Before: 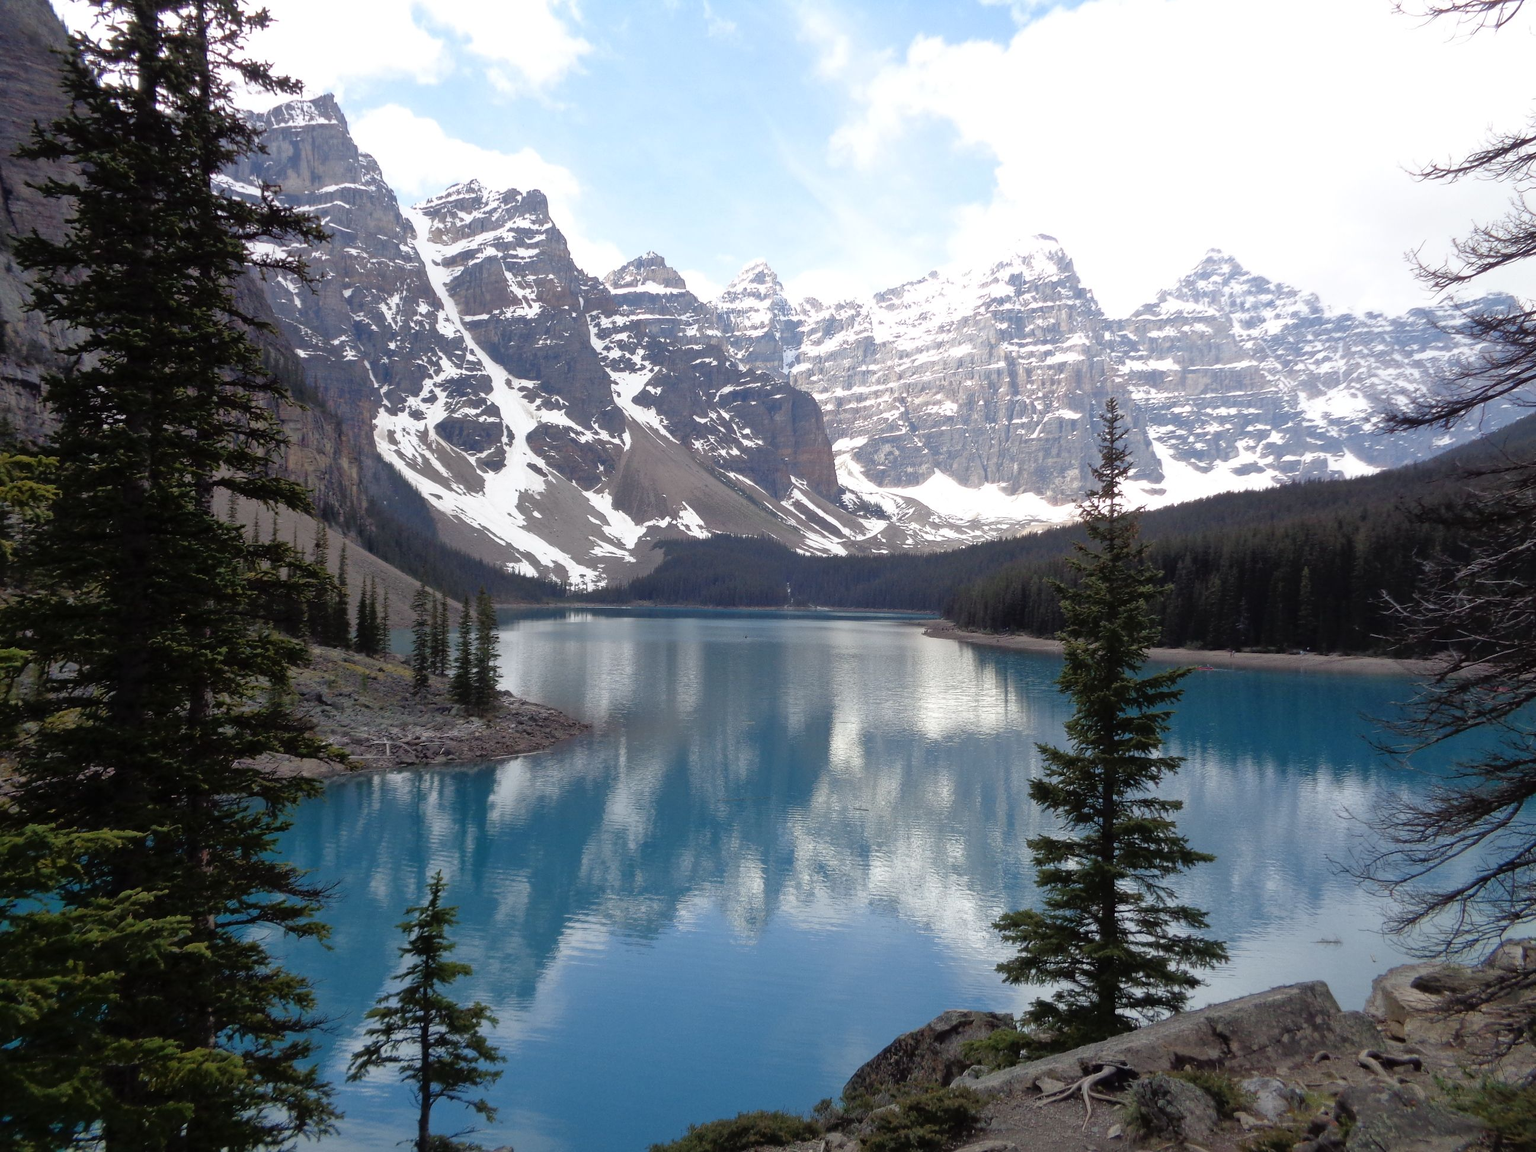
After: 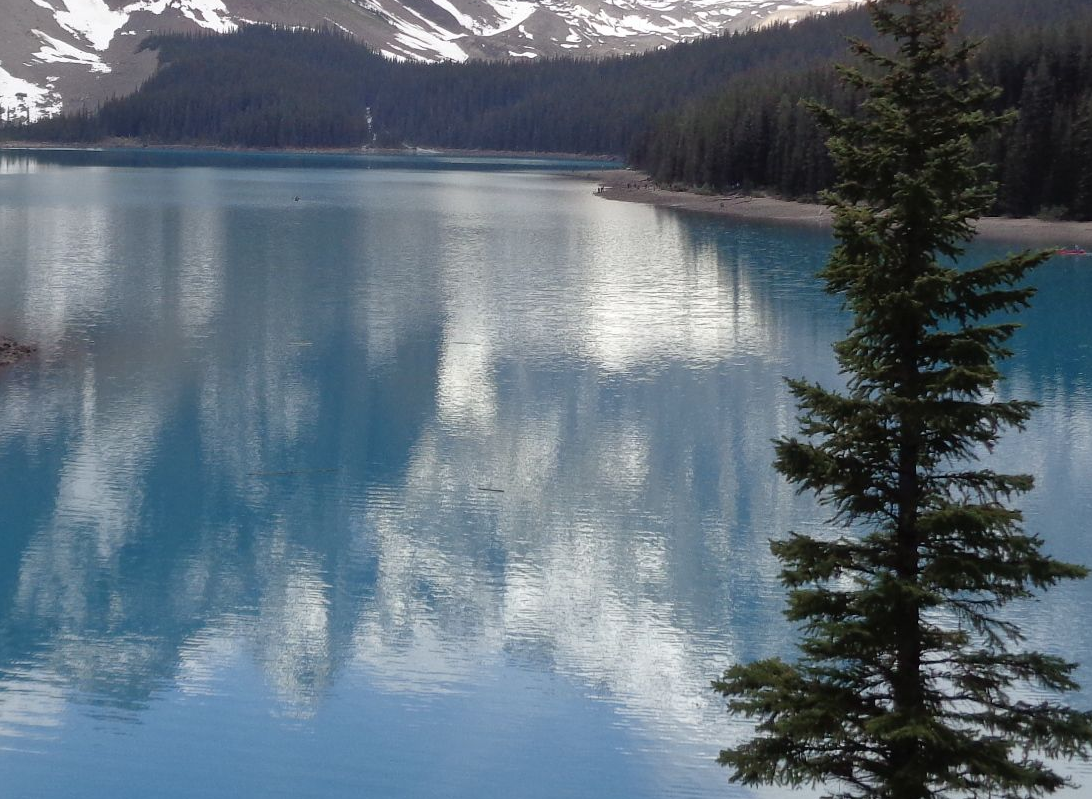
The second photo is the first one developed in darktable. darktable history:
crop: left 37.141%, top 45.093%, right 20.7%, bottom 13.792%
